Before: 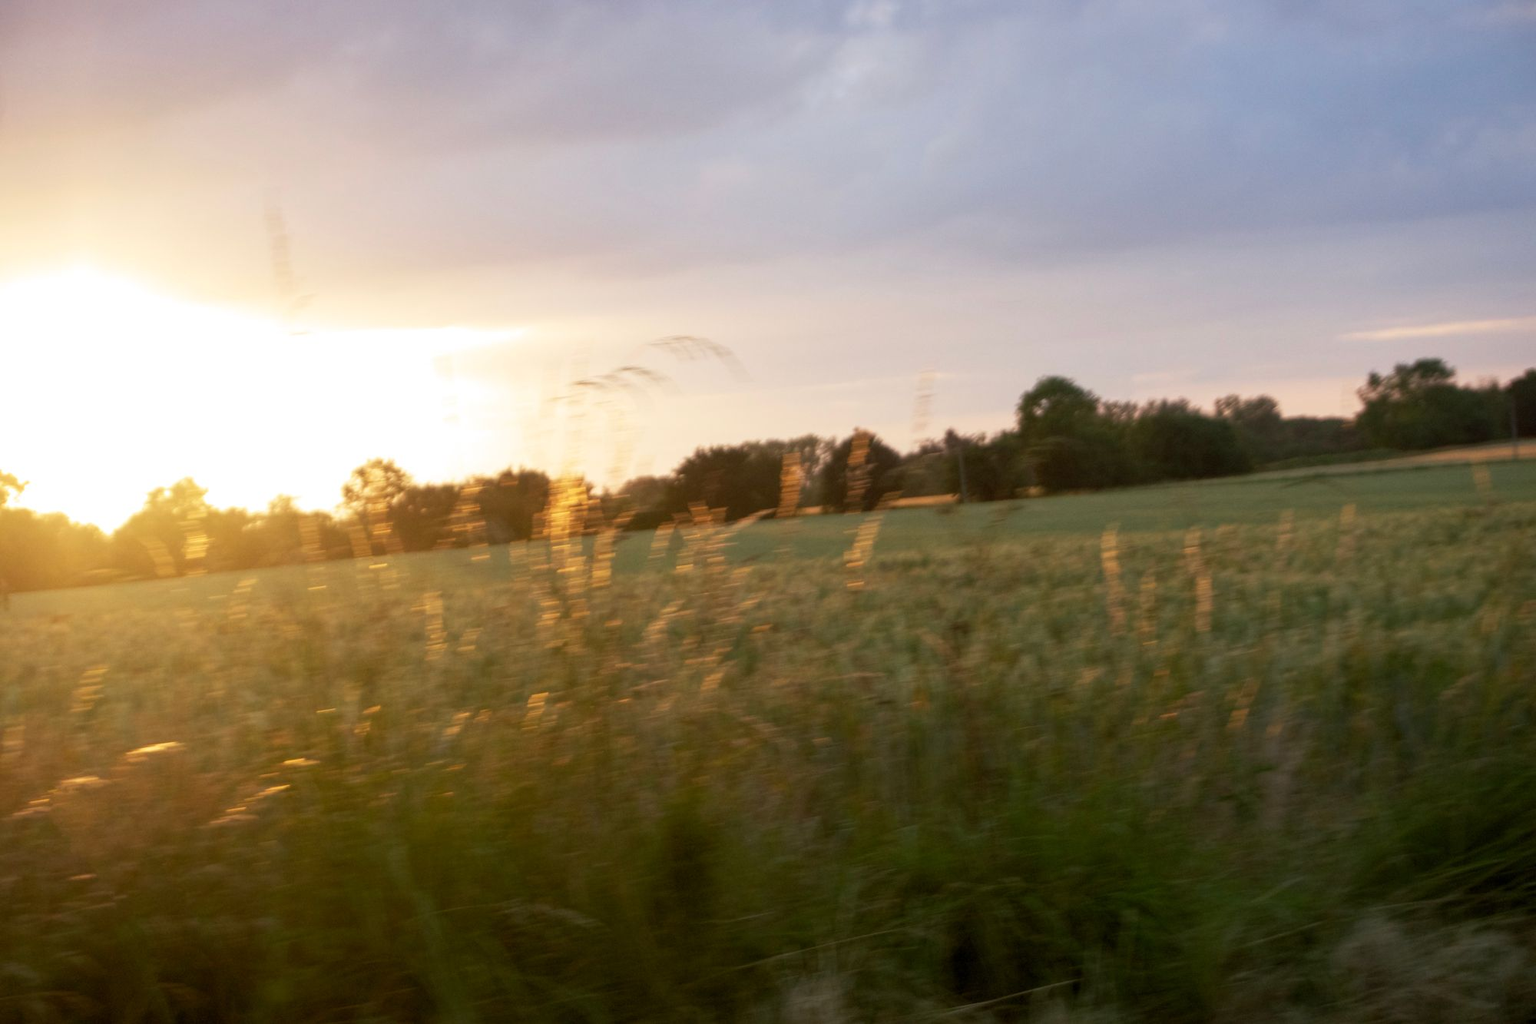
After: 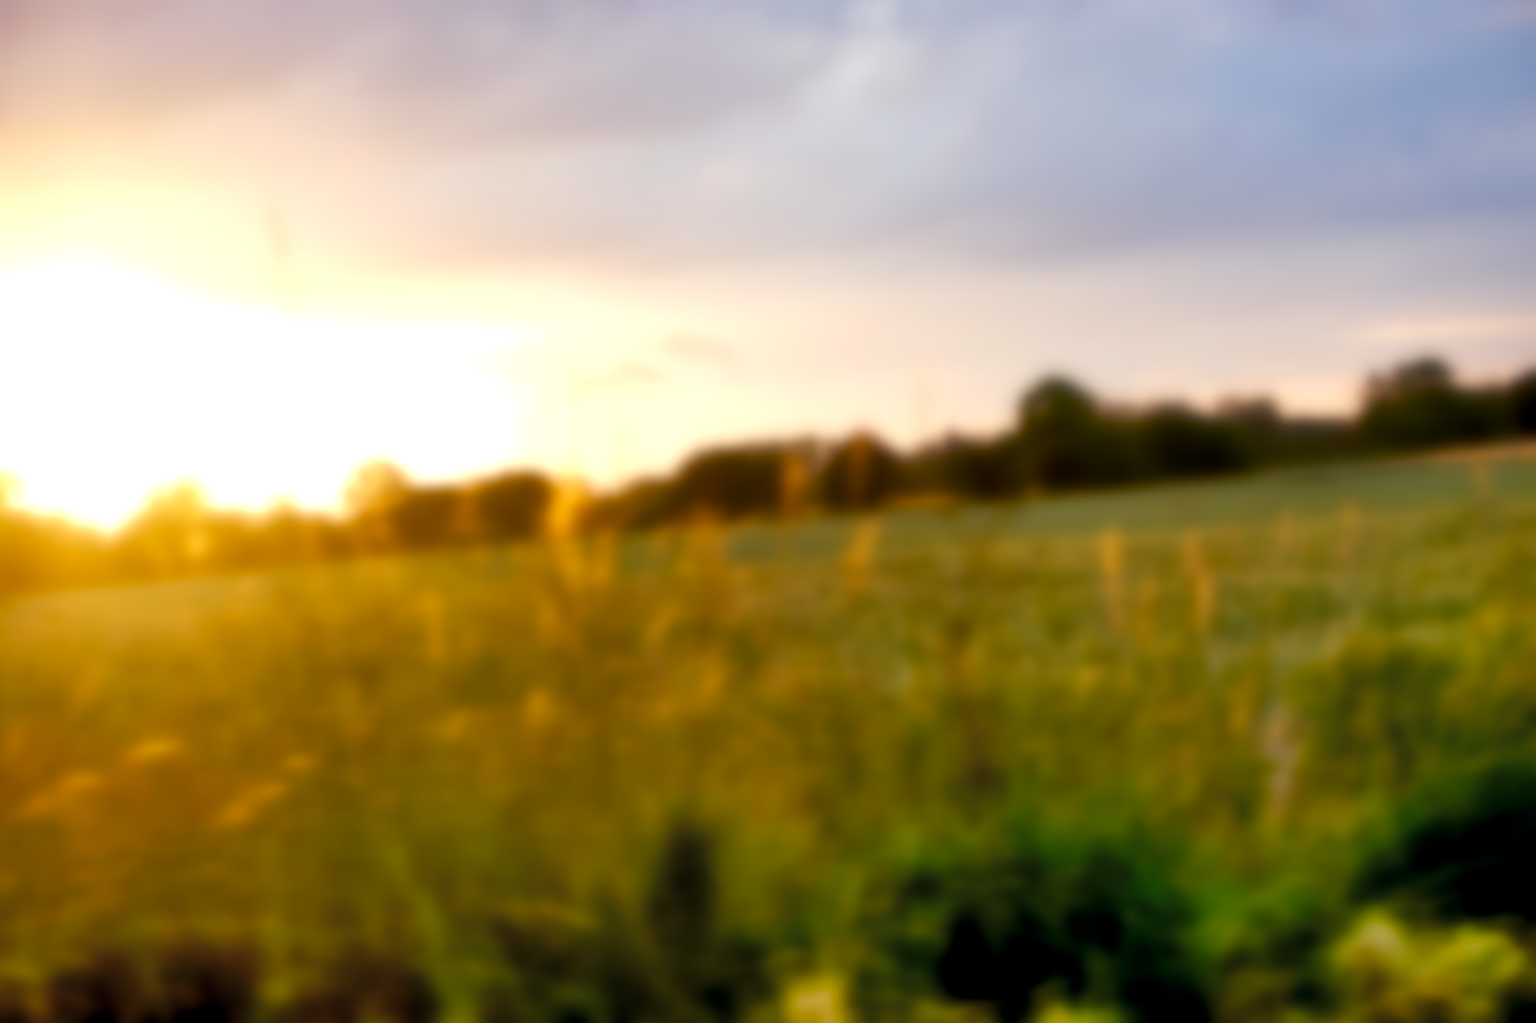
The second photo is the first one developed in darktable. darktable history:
shadows and highlights: shadows 75, highlights -25, soften with gaussian
lowpass: on, module defaults
color balance rgb: shadows lift › luminance -21.66%, shadows lift › chroma 6.57%, shadows lift › hue 270°, power › chroma 0.68%, power › hue 60°, highlights gain › luminance 6.08%, highlights gain › chroma 1.33%, highlights gain › hue 90°, global offset › luminance -0.87%, perceptual saturation grading › global saturation 26.86%, perceptual saturation grading › highlights -28.39%, perceptual saturation grading › mid-tones 15.22%, perceptual saturation grading › shadows 33.98%, perceptual brilliance grading › highlights 10%, perceptual brilliance grading › mid-tones 5%
sharpen: on, module defaults
